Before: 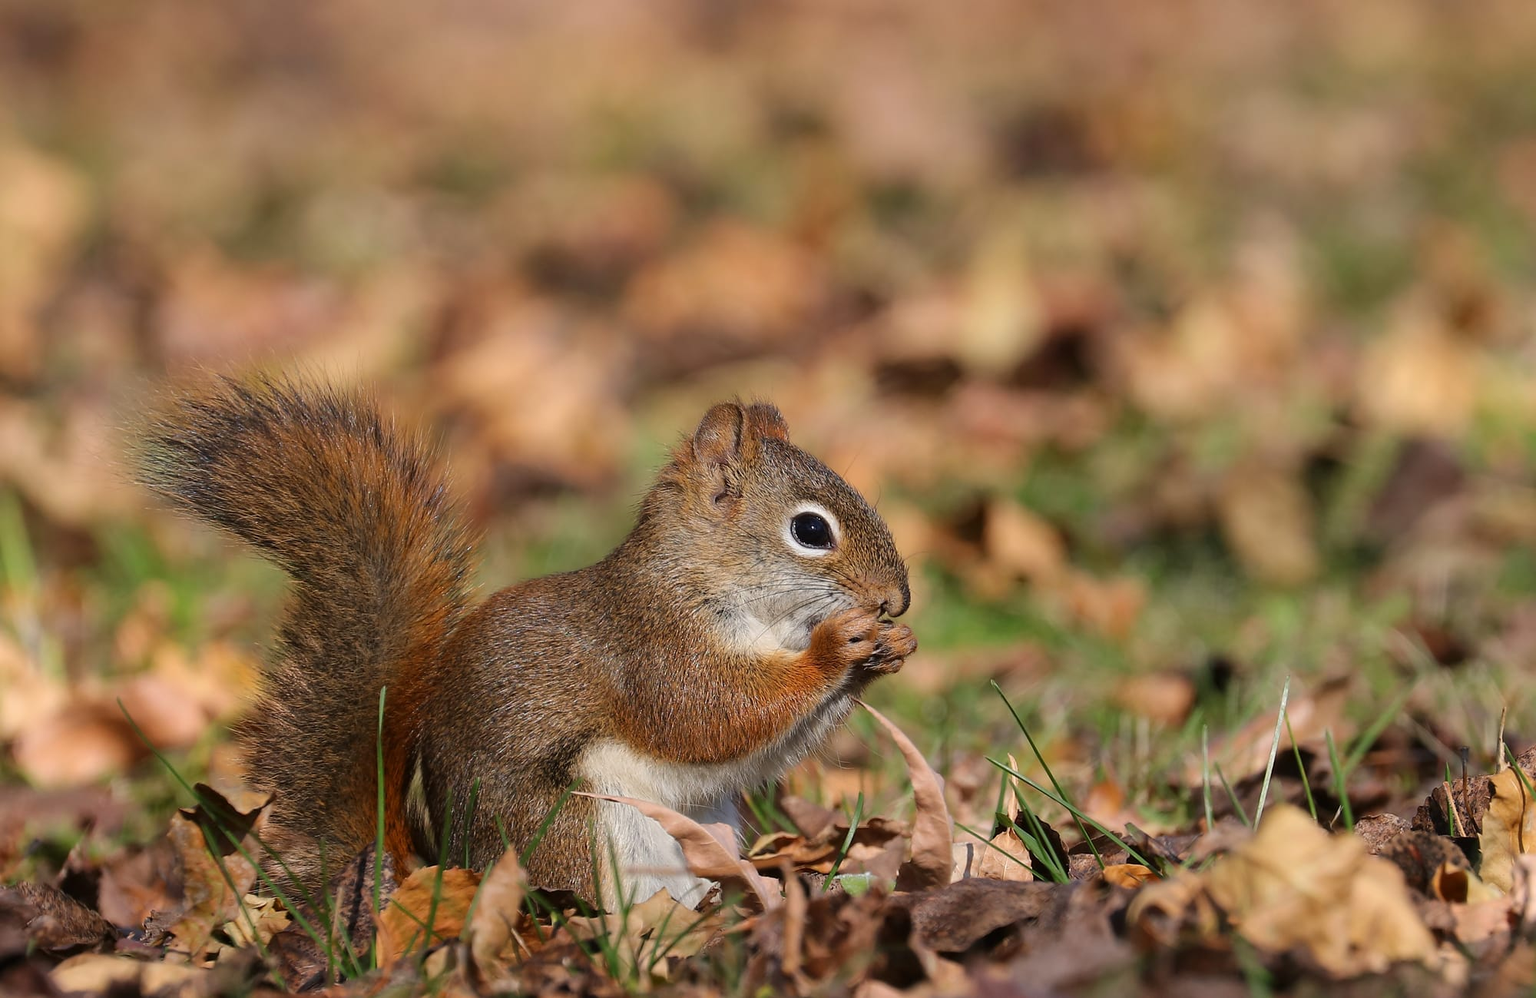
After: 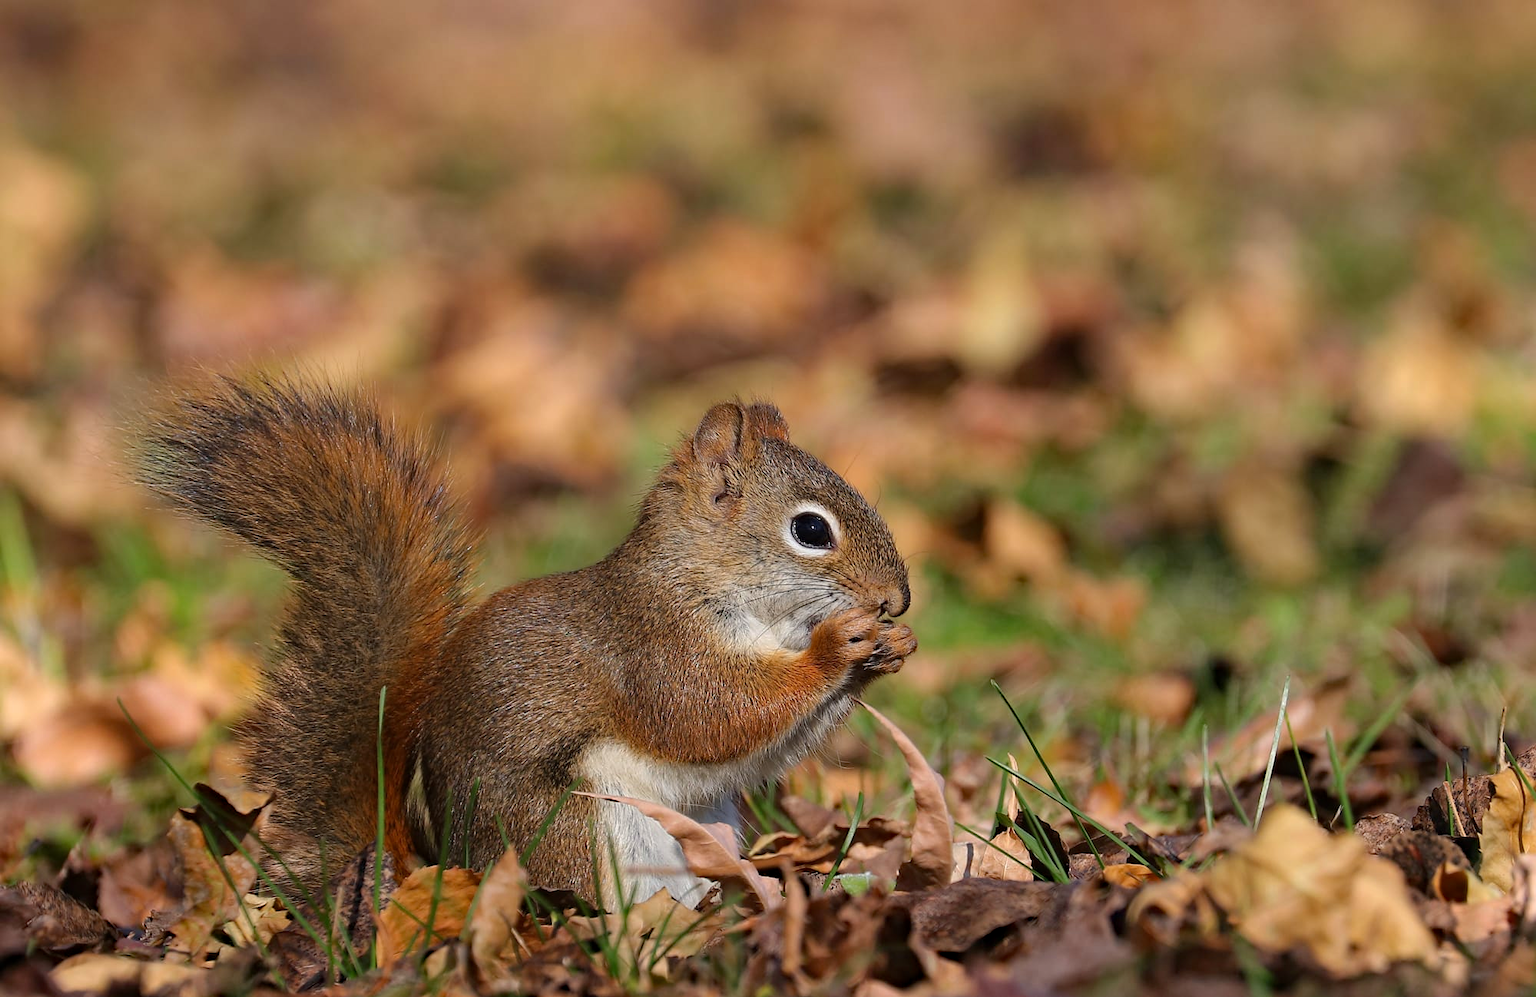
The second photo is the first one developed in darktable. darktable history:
haze removal: strength 0.279, distance 0.25, adaptive false
